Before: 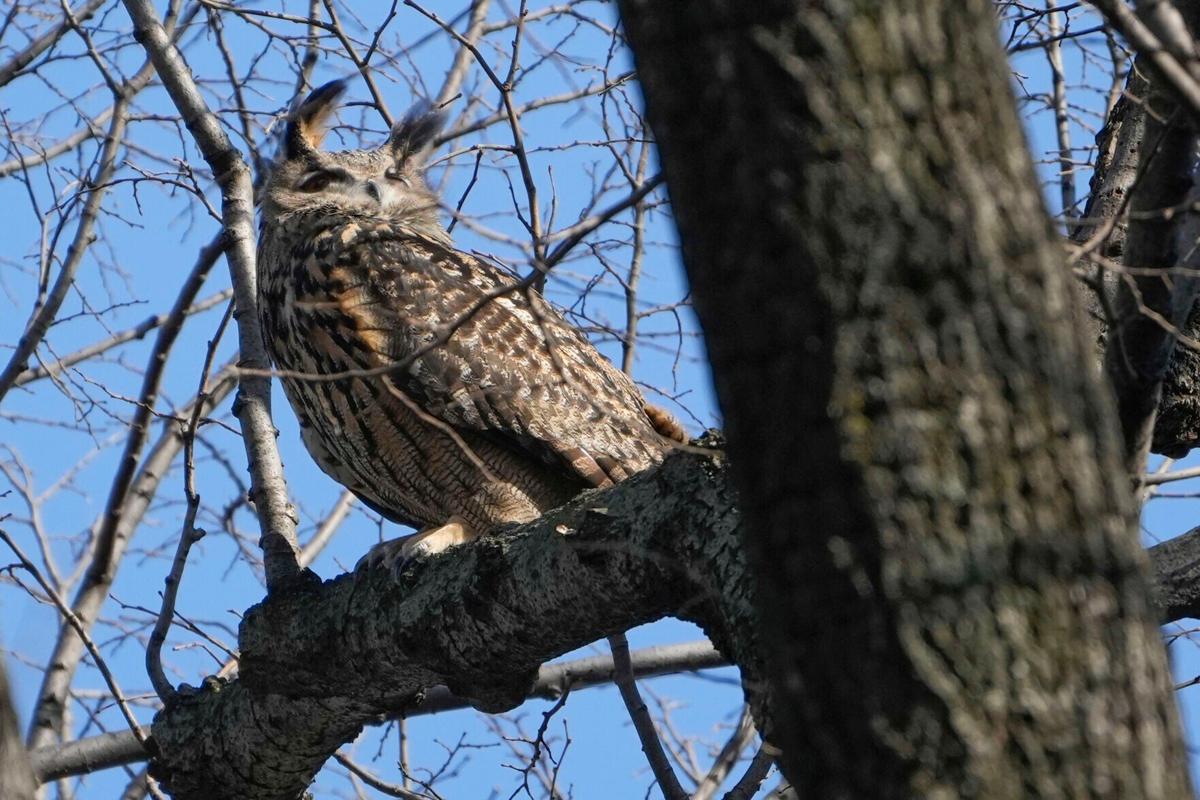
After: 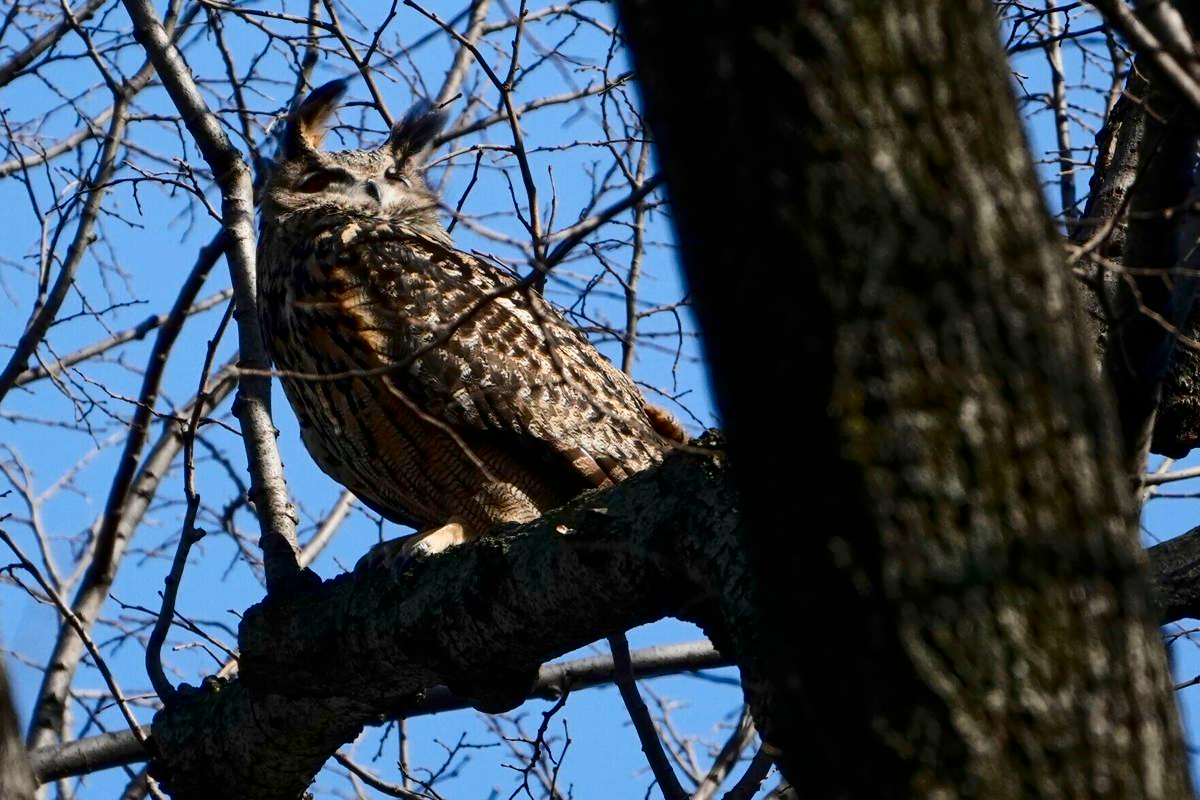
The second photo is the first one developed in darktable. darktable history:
contrast brightness saturation: contrast 0.24, brightness -0.24, saturation 0.139
